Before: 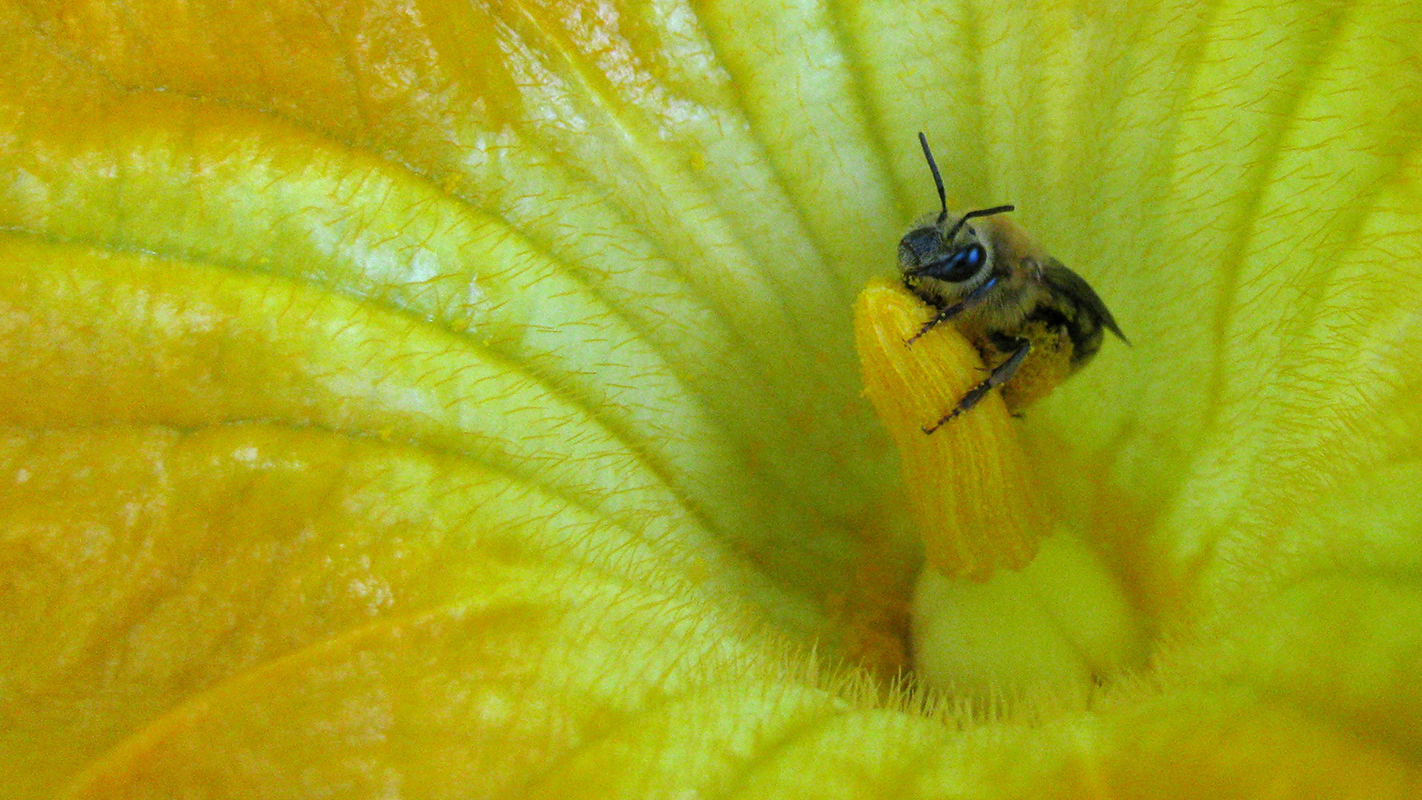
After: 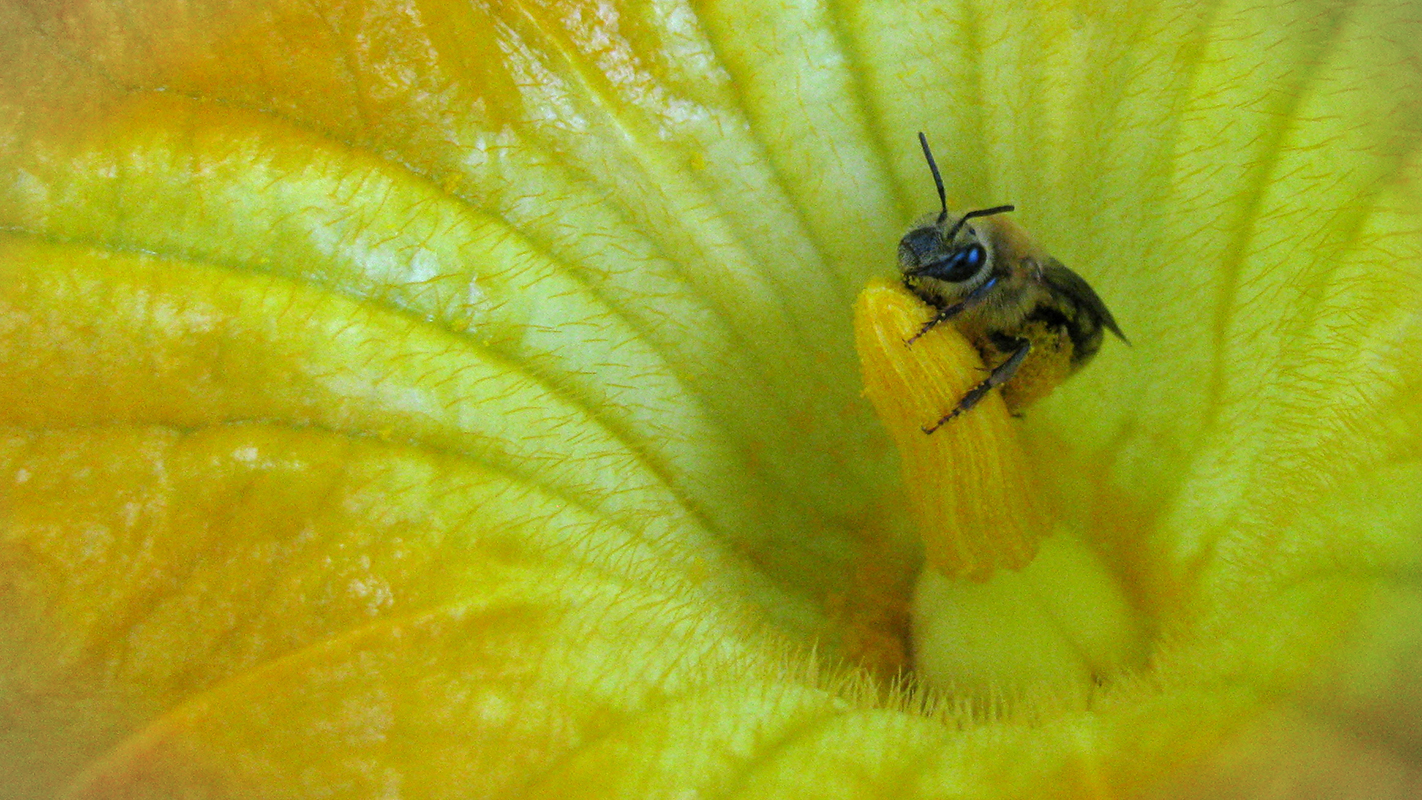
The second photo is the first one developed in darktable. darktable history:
vignetting: fall-off start 99.55%, brightness -0.266, width/height ratio 1.319
